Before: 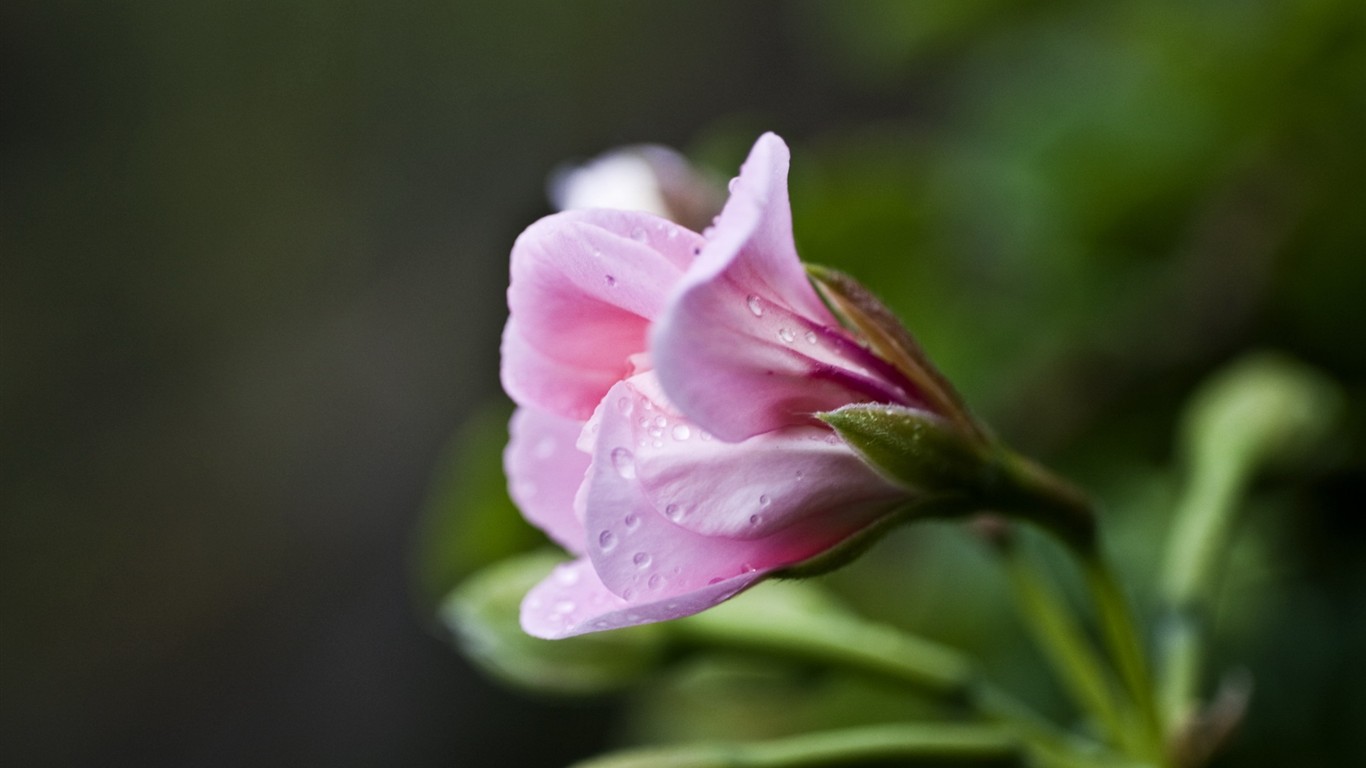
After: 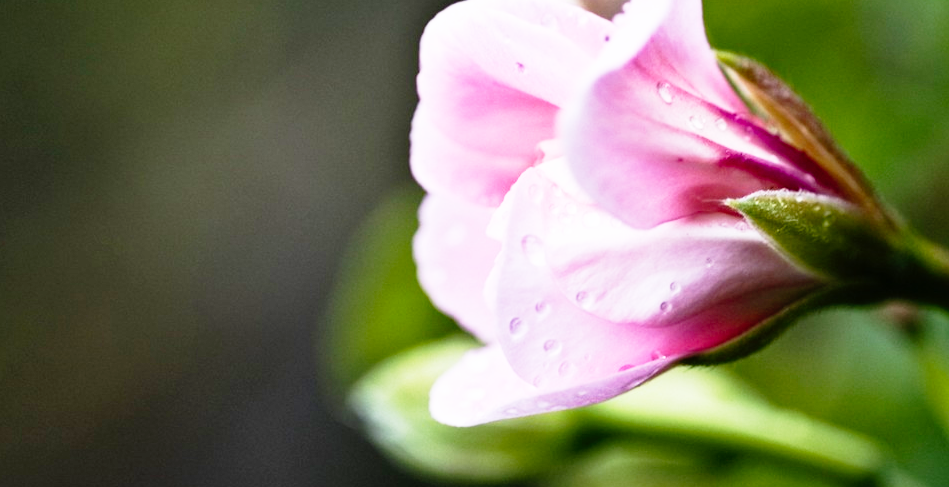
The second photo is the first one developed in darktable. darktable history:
crop: left 6.597%, top 27.809%, right 23.9%, bottom 8.676%
base curve: curves: ch0 [(0, 0) (0.012, 0.01) (0.073, 0.168) (0.31, 0.711) (0.645, 0.957) (1, 1)], preserve colors none
